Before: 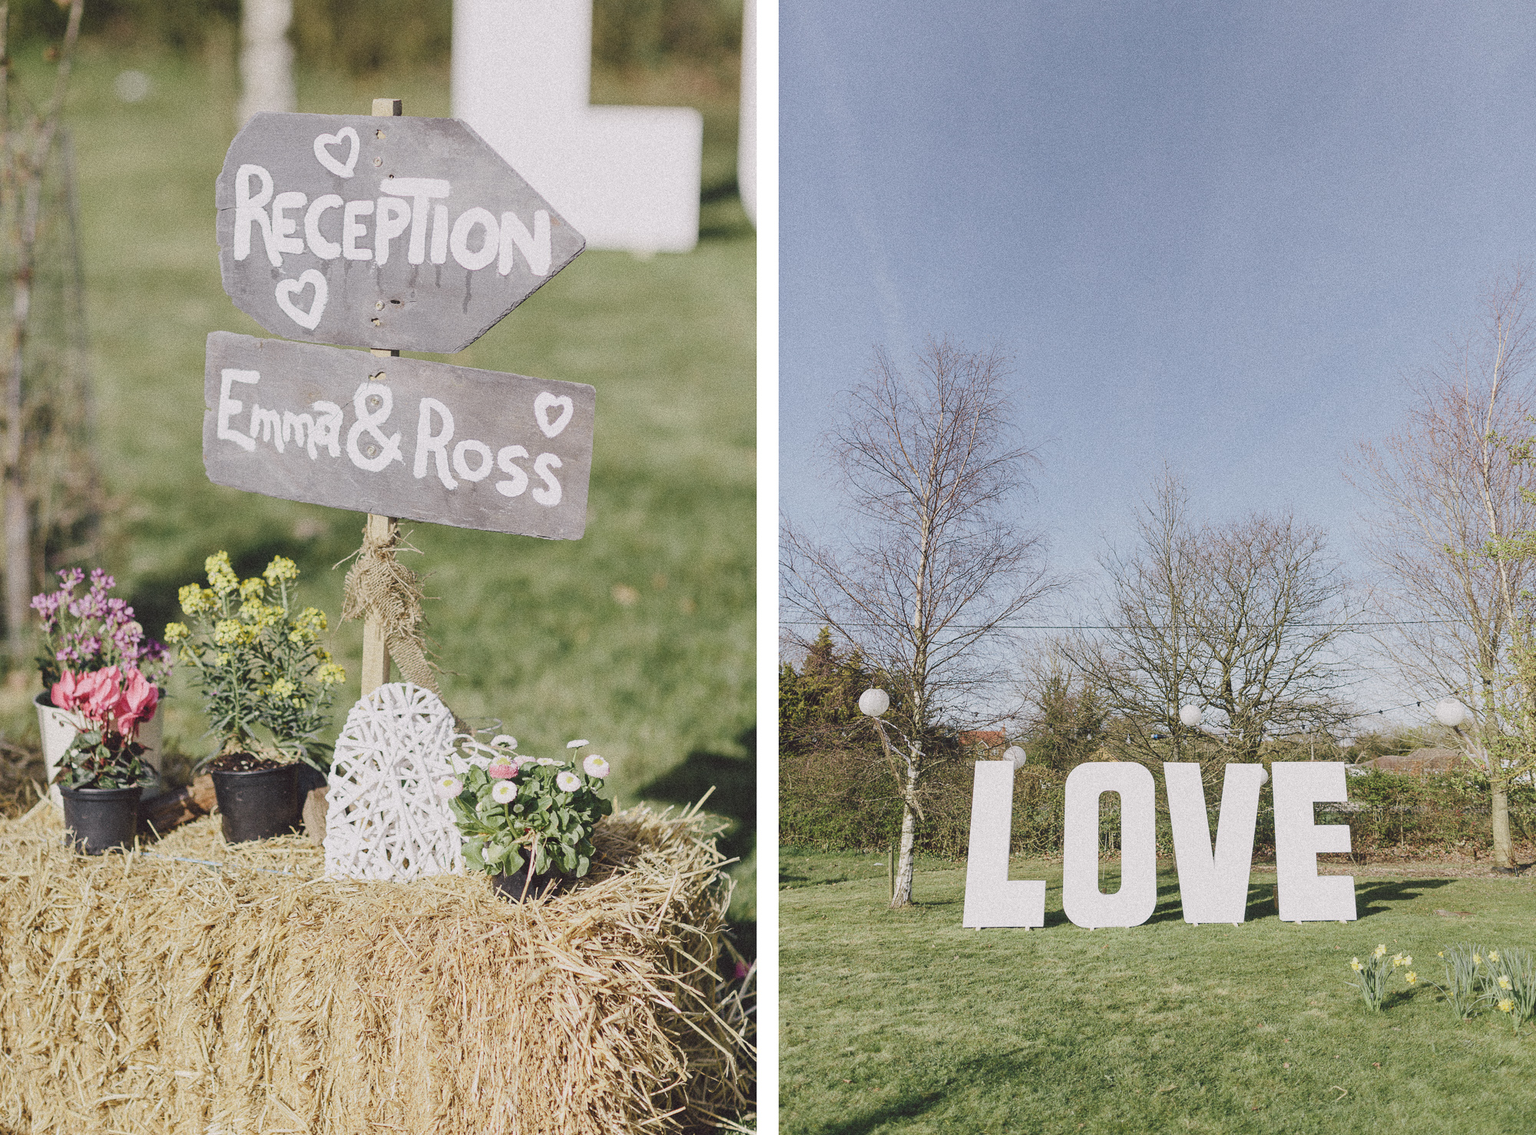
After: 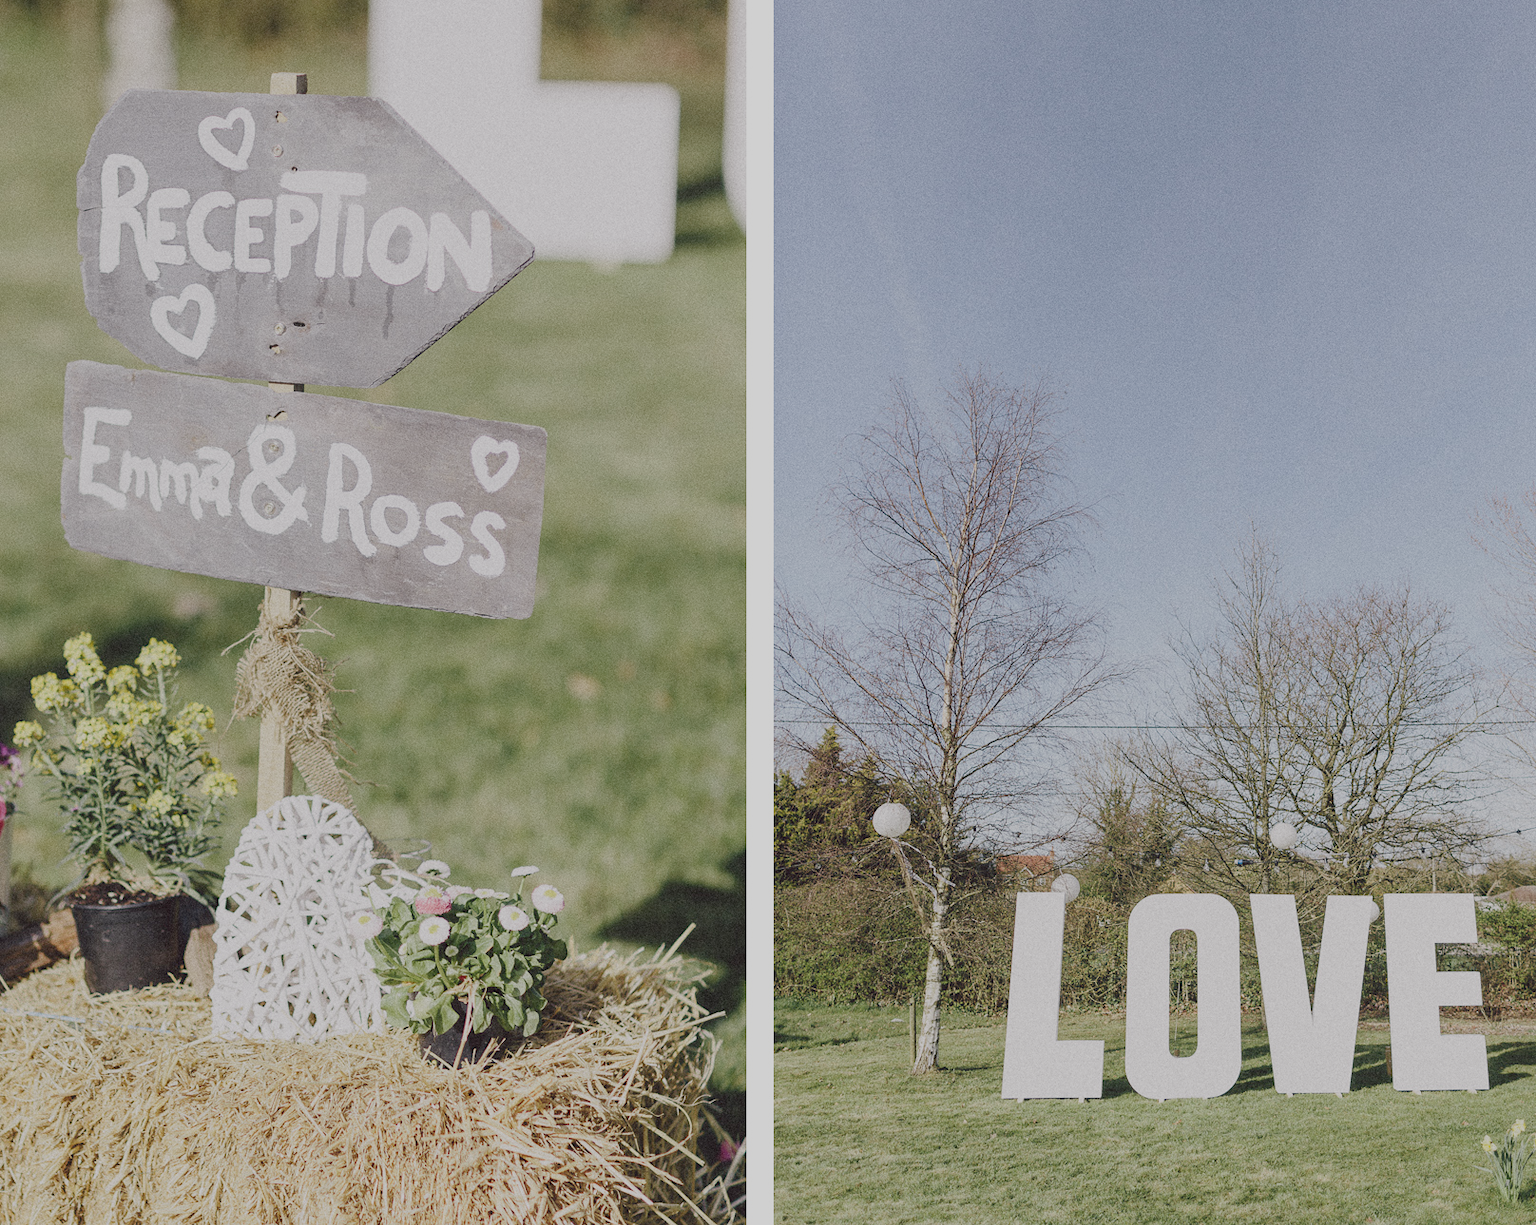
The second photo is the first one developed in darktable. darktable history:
crop: left 10.011%, top 3.521%, right 9.153%, bottom 9.237%
filmic rgb: black relative exposure -12.94 EV, white relative exposure 4.01 EV, target white luminance 85.056%, hardness 6.31, latitude 42.55%, contrast 0.866, shadows ↔ highlights balance 9.38%, preserve chrominance no, color science v5 (2021)
